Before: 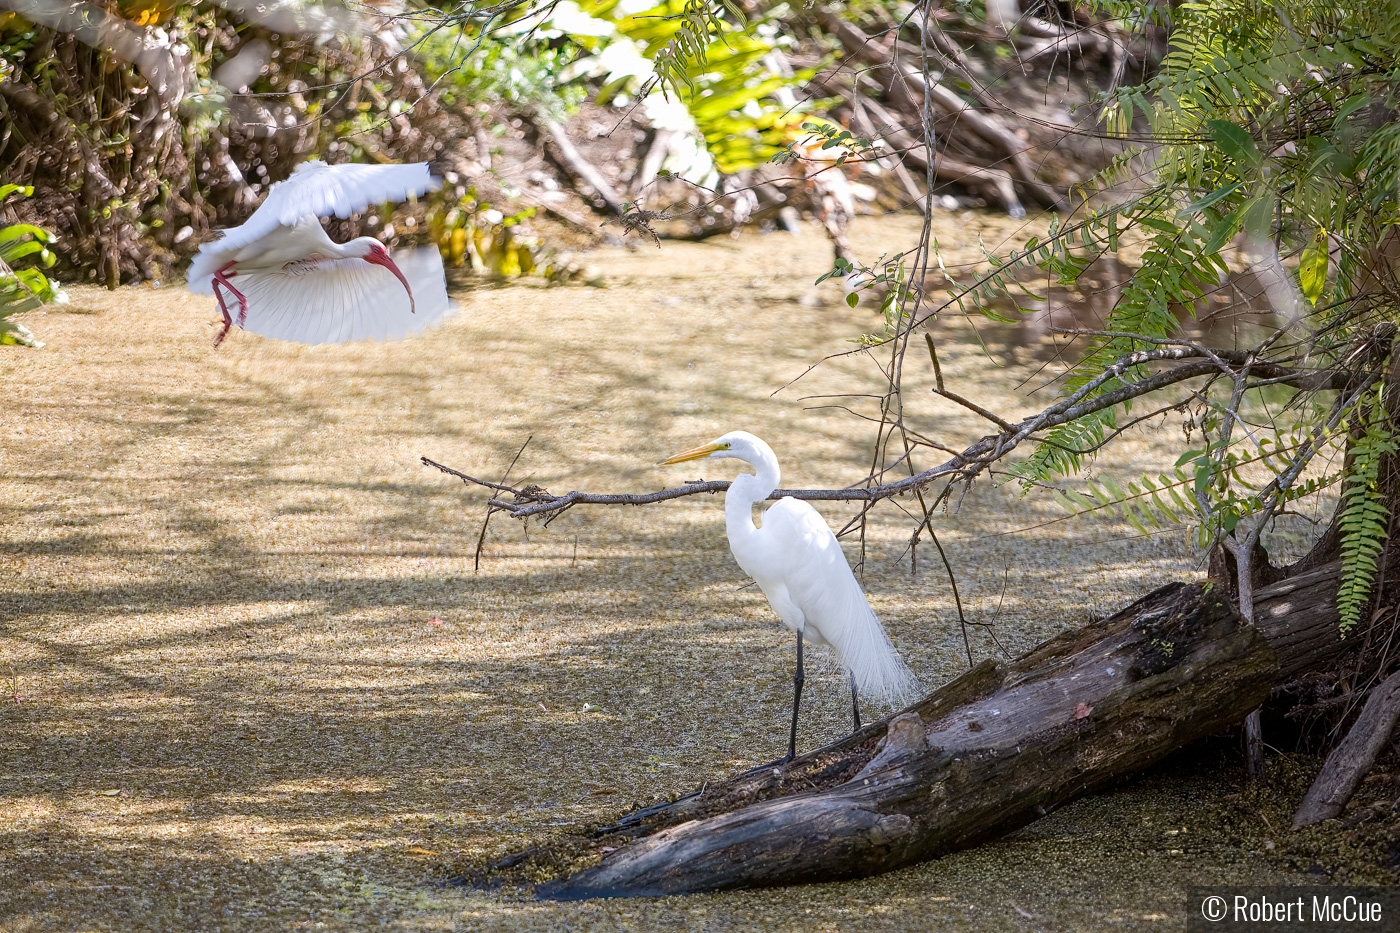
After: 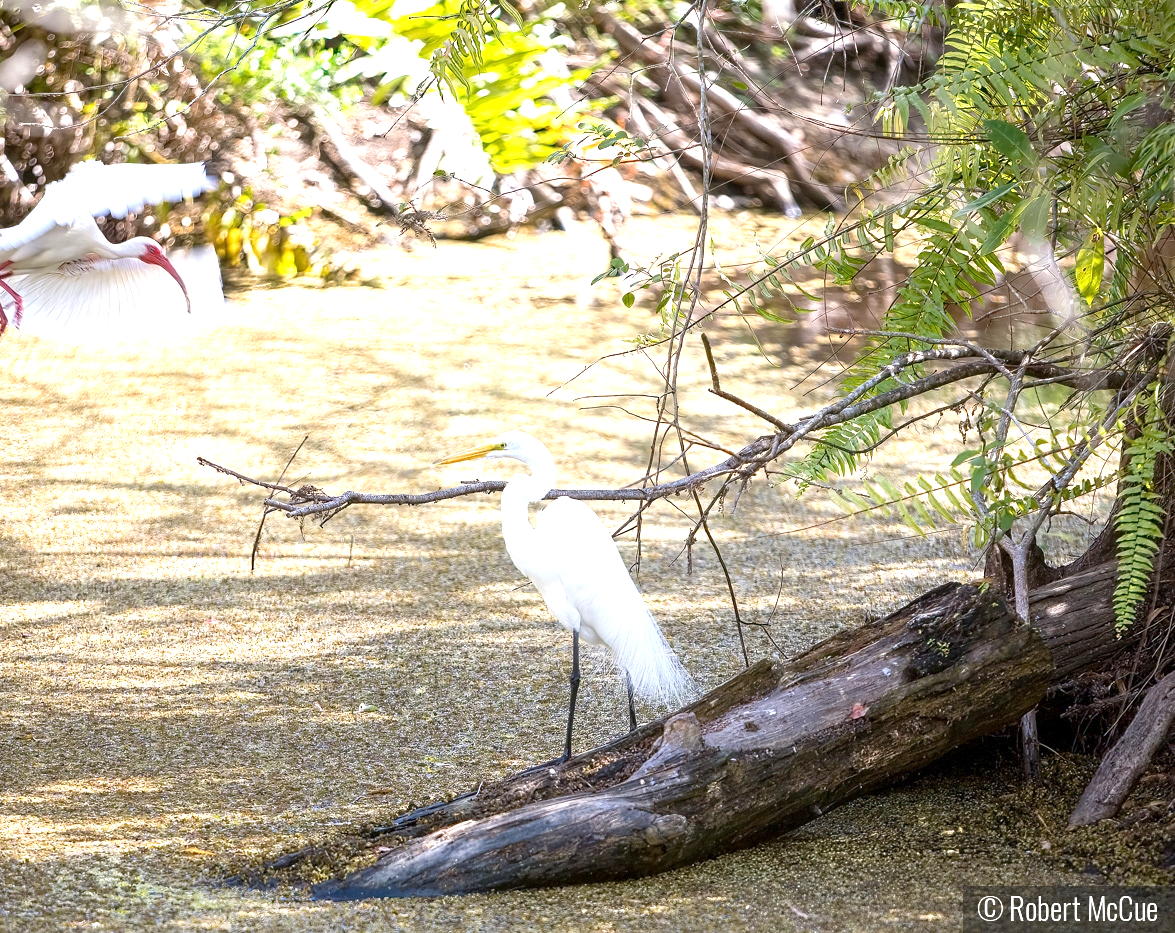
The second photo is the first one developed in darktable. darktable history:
exposure: exposure 0.947 EV, compensate highlight preservation false
crop: left 16.042%
